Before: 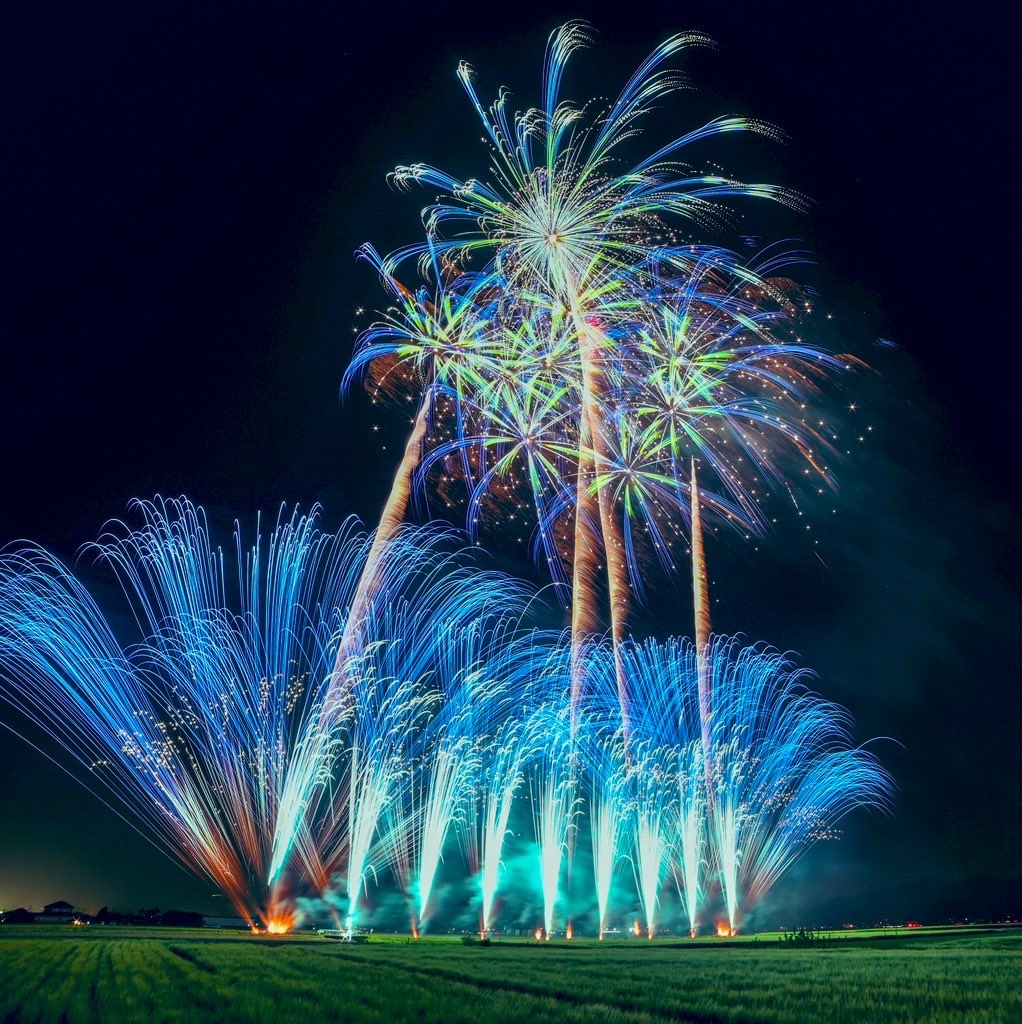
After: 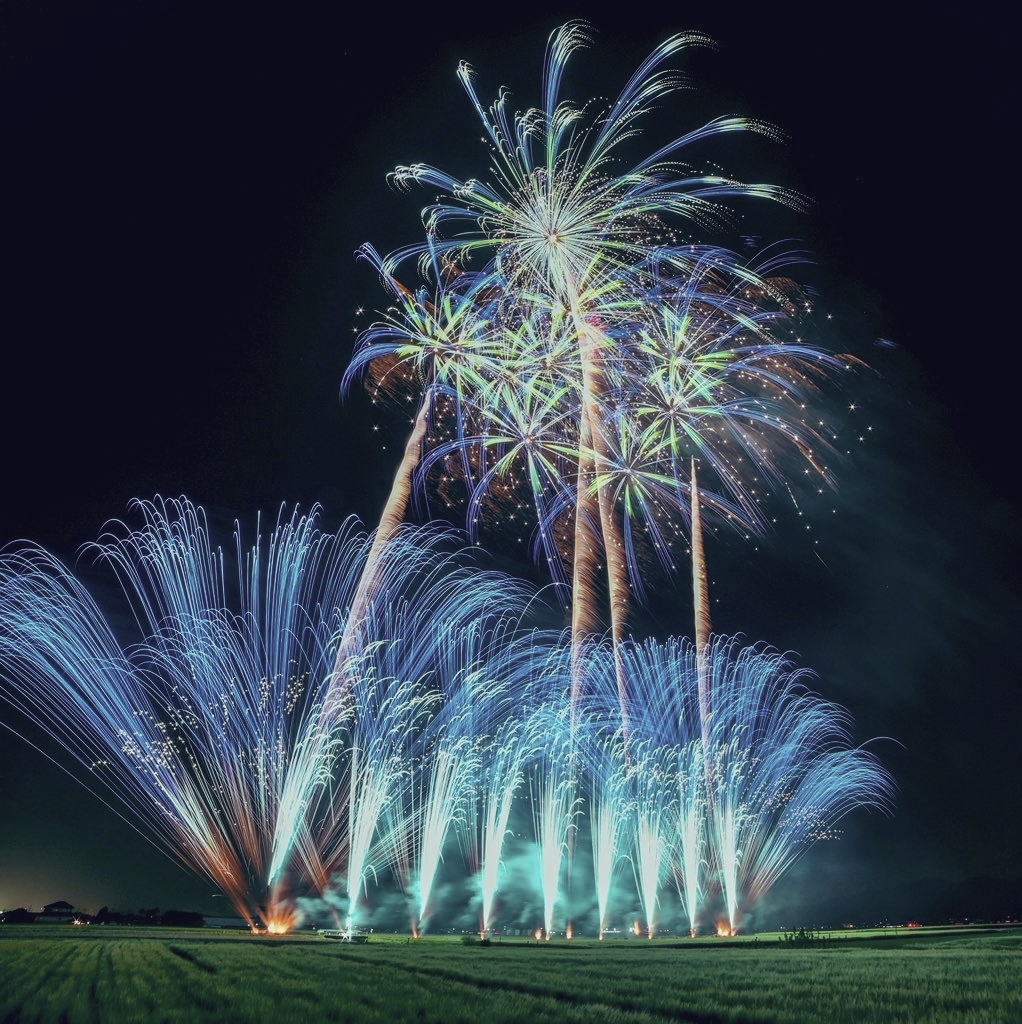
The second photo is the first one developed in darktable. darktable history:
tone curve: curves: ch0 [(0, 0) (0.003, 0.003) (0.011, 0.011) (0.025, 0.025) (0.044, 0.044) (0.069, 0.068) (0.1, 0.098) (0.136, 0.134) (0.177, 0.175) (0.224, 0.221) (0.277, 0.273) (0.335, 0.331) (0.399, 0.394) (0.468, 0.462) (0.543, 0.543) (0.623, 0.623) (0.709, 0.709) (0.801, 0.801) (0.898, 0.898) (1, 1)], color space Lab, independent channels, preserve colors none
contrast brightness saturation: contrast -0.057, saturation -0.399
